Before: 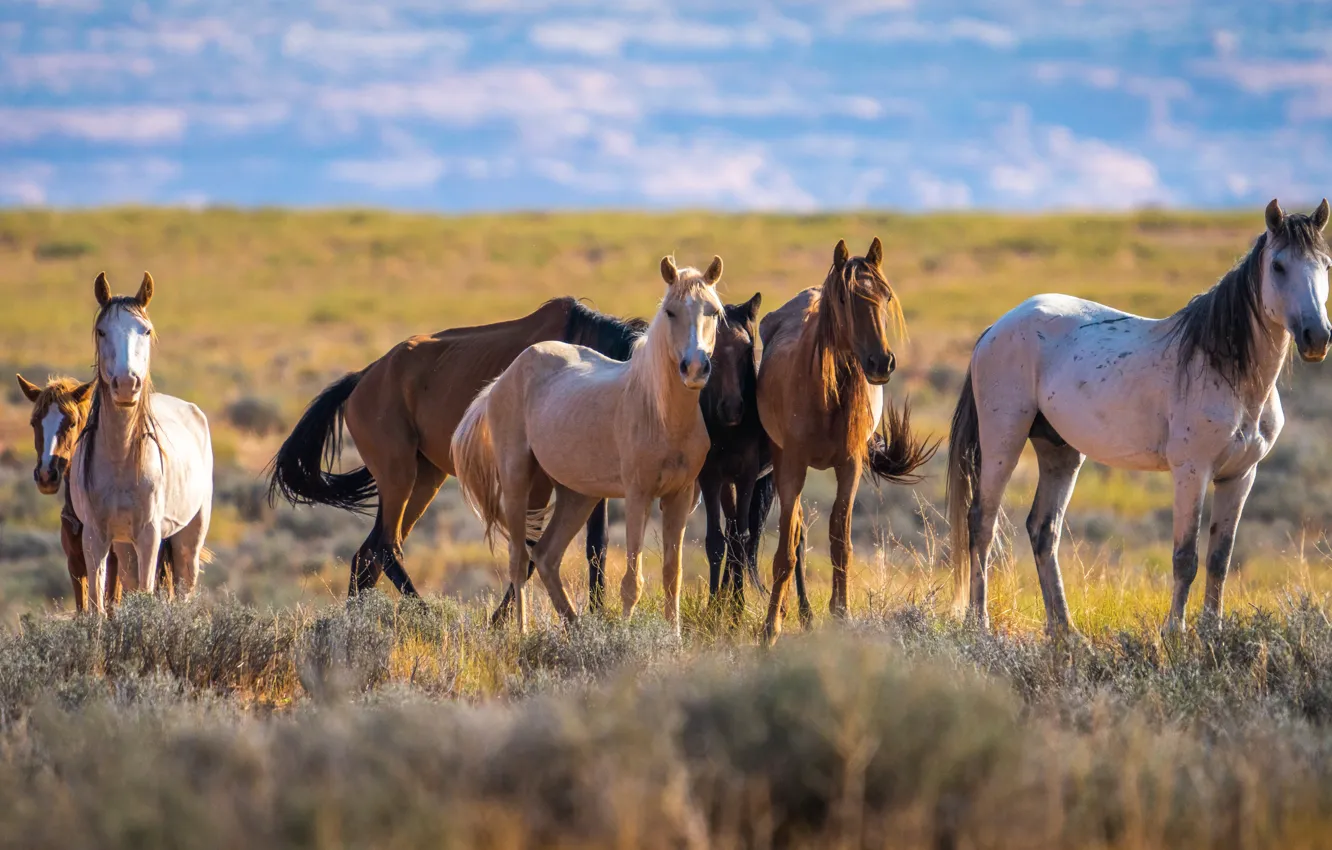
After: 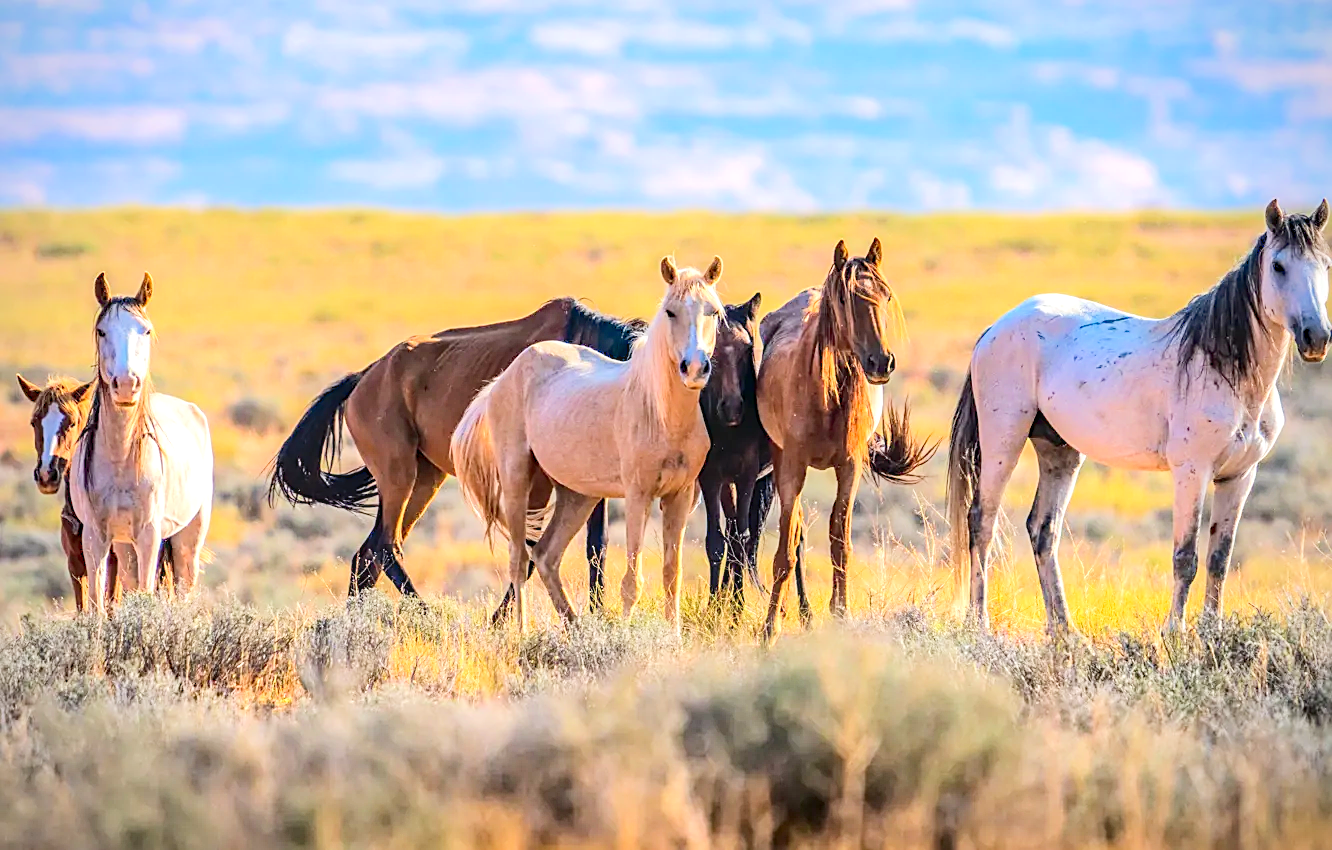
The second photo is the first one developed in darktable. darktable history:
sharpen: on, module defaults
vignetting: fall-off radius 81.53%
exposure: compensate exposure bias true, compensate highlight preservation false
local contrast: on, module defaults
contrast brightness saturation: contrast 0.049
haze removal: strength 0.116, distance 0.251, compatibility mode true, adaptive false
tone equalizer: -7 EV 0.163 EV, -6 EV 0.579 EV, -5 EV 1.18 EV, -4 EV 1.35 EV, -3 EV 1.15 EV, -2 EV 0.6 EV, -1 EV 0.163 EV, edges refinement/feathering 500, mask exposure compensation -1.57 EV, preserve details no
levels: levels [0, 0.43, 0.984]
